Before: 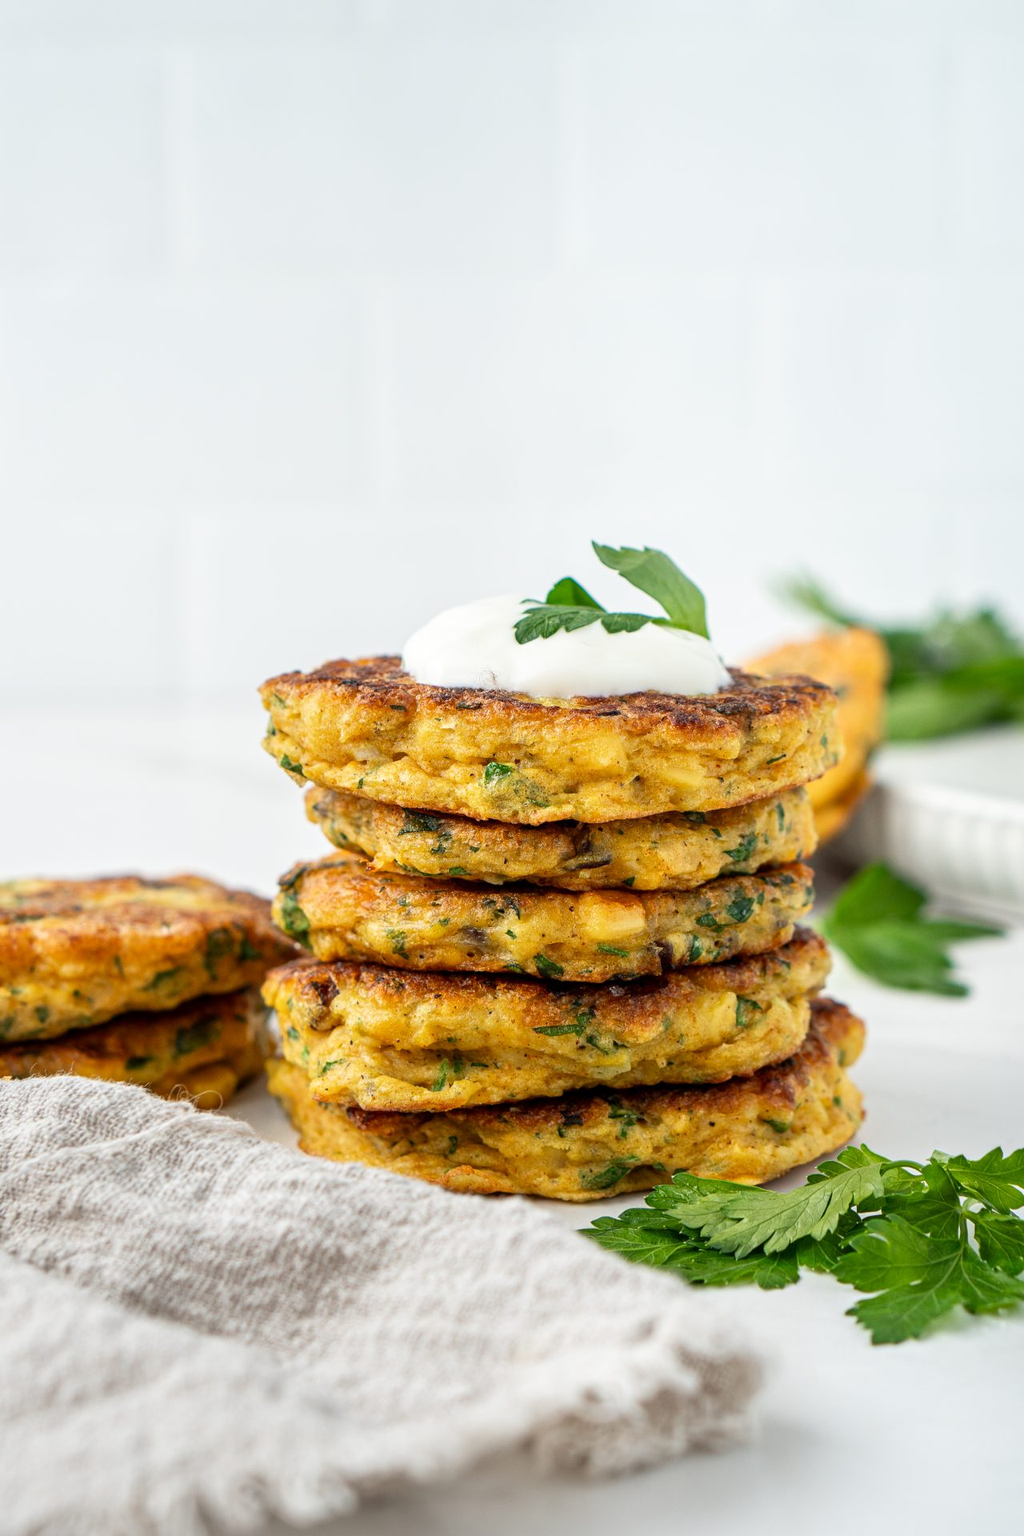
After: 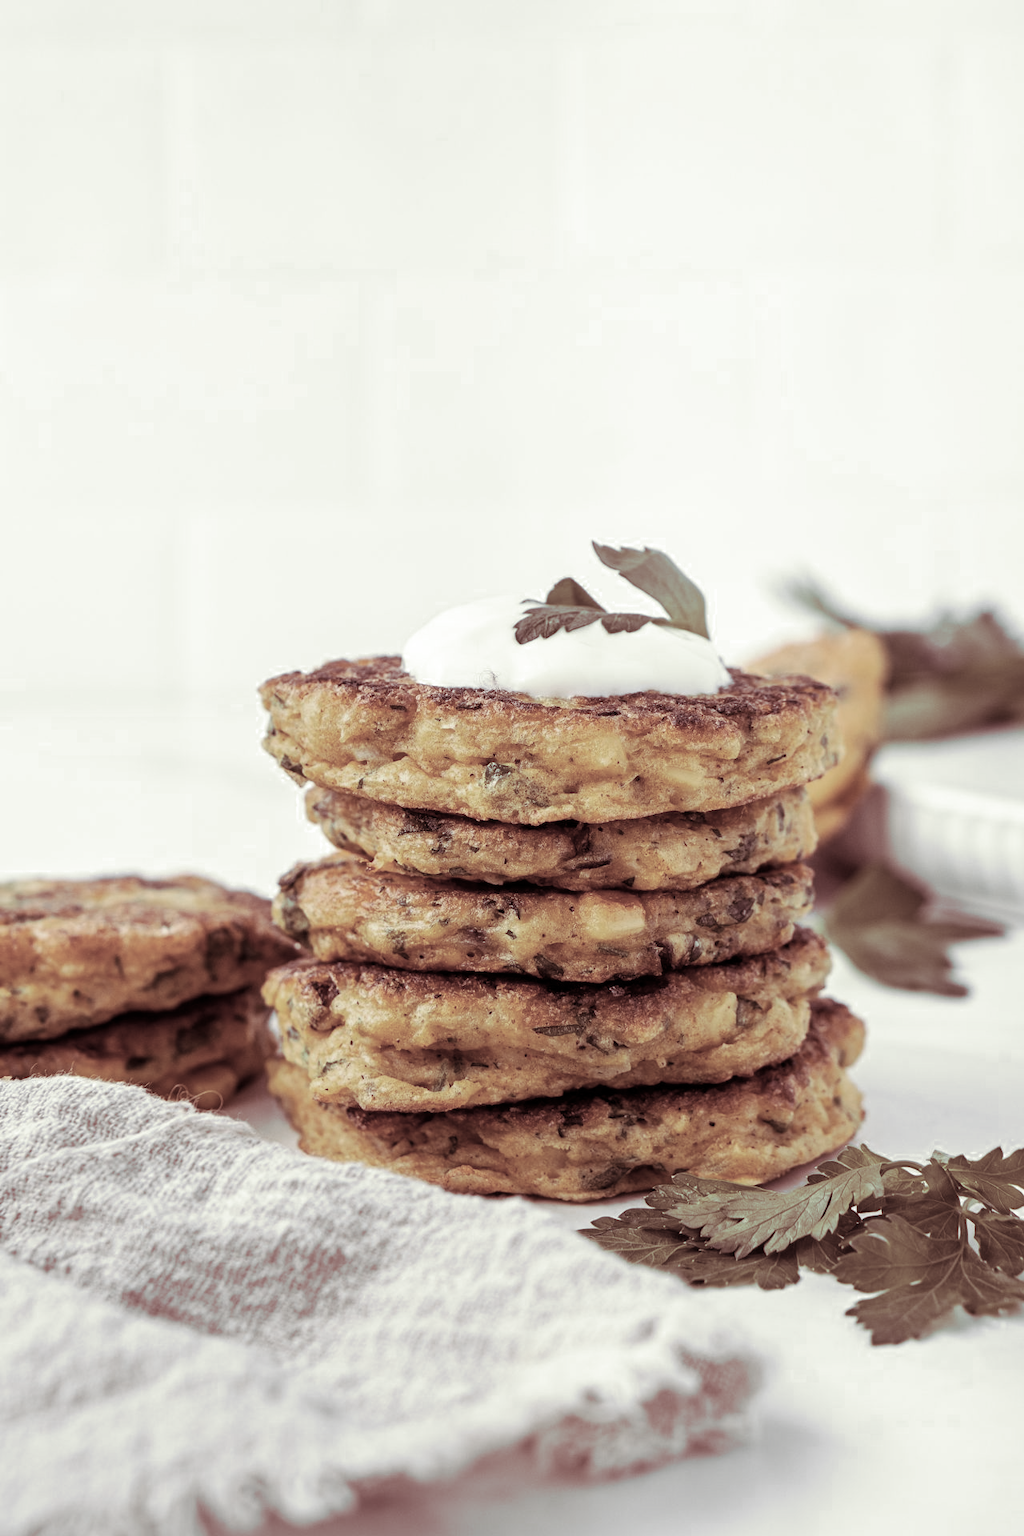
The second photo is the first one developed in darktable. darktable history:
color zones: curves: ch0 [(0, 0.613) (0.01, 0.613) (0.245, 0.448) (0.498, 0.529) (0.642, 0.665) (0.879, 0.777) (0.99, 0.613)]; ch1 [(0, 0.035) (0.121, 0.189) (0.259, 0.197) (0.415, 0.061) (0.589, 0.022) (0.732, 0.022) (0.857, 0.026) (0.991, 0.053)]
split-toning: on, module defaults
